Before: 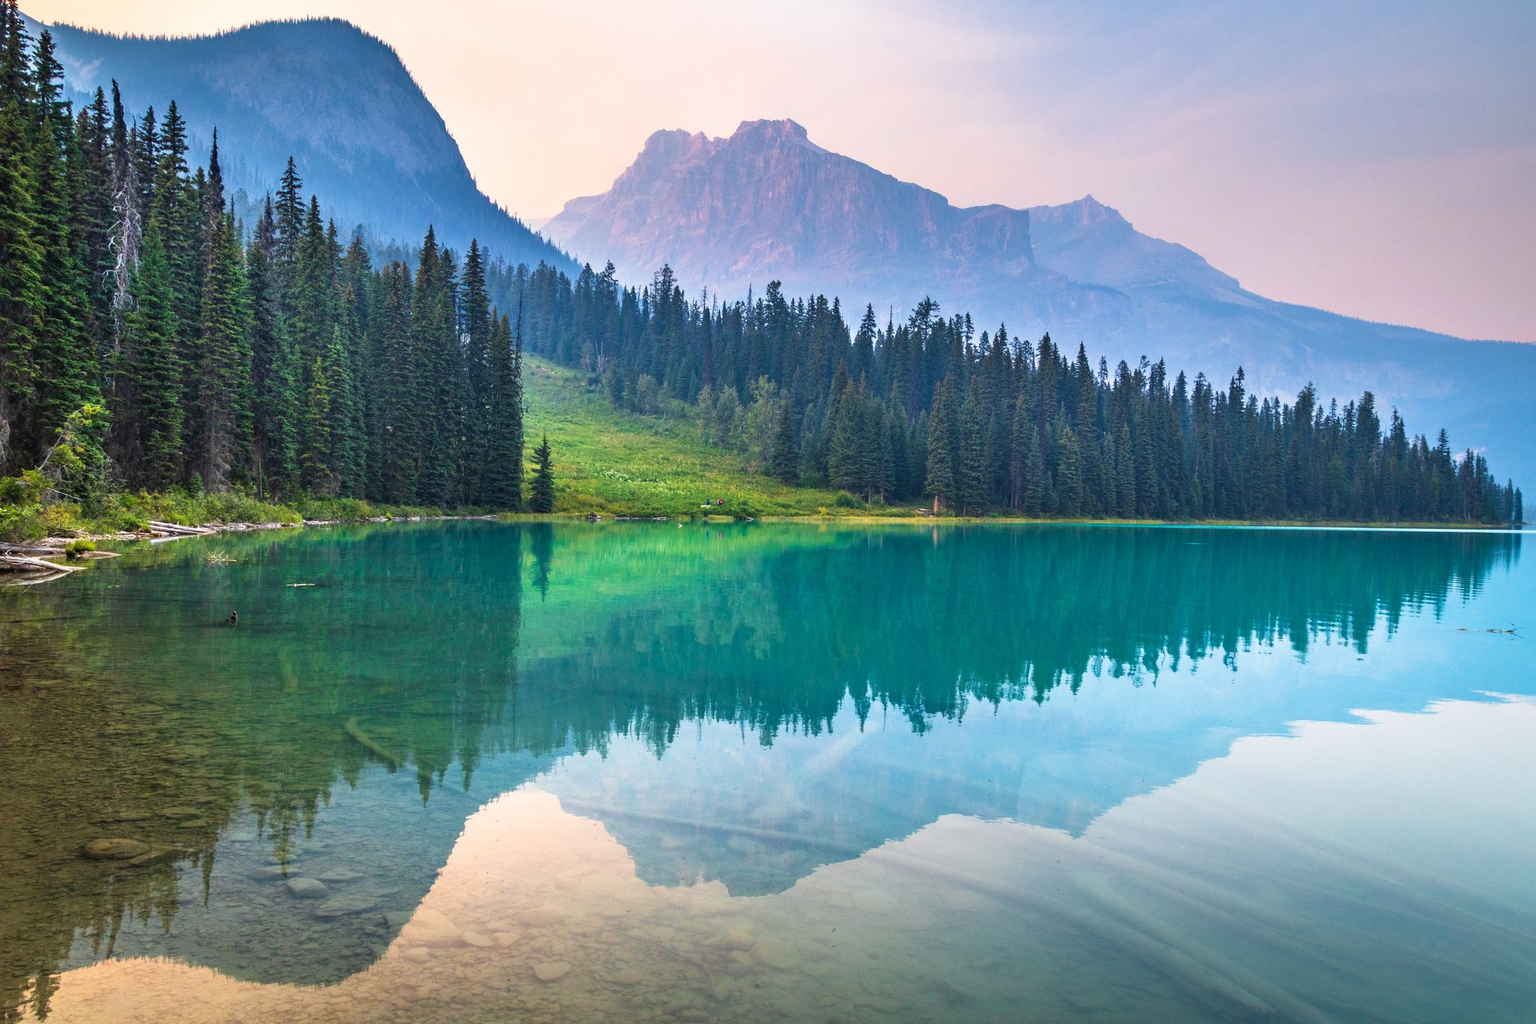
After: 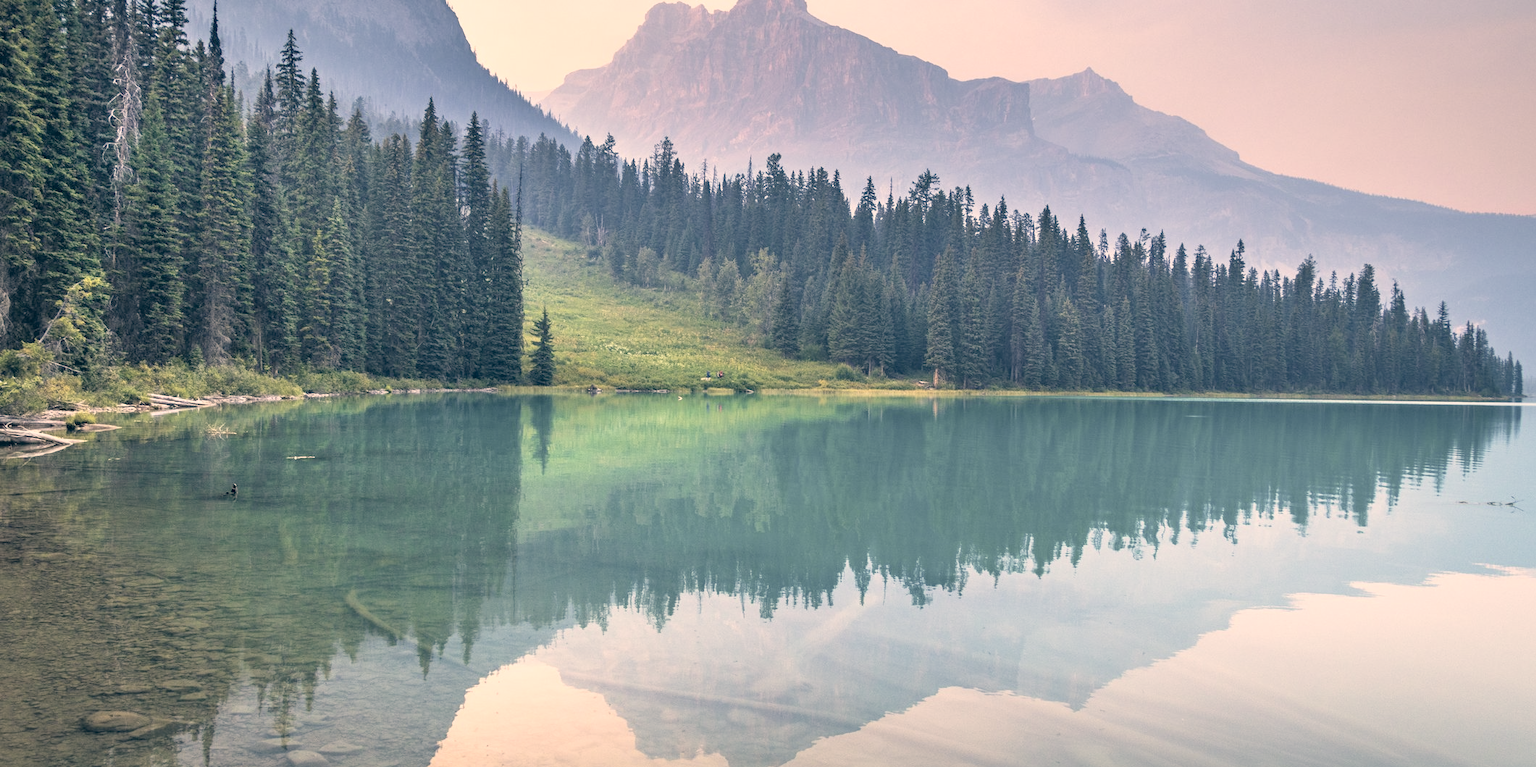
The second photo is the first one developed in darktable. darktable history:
contrast brightness saturation: brightness 0.18, saturation -0.5
crop and rotate: top 12.5%, bottom 12.5%
color correction: highlights a* 10.32, highlights b* 14.66, shadows a* -9.59, shadows b* -15.02
